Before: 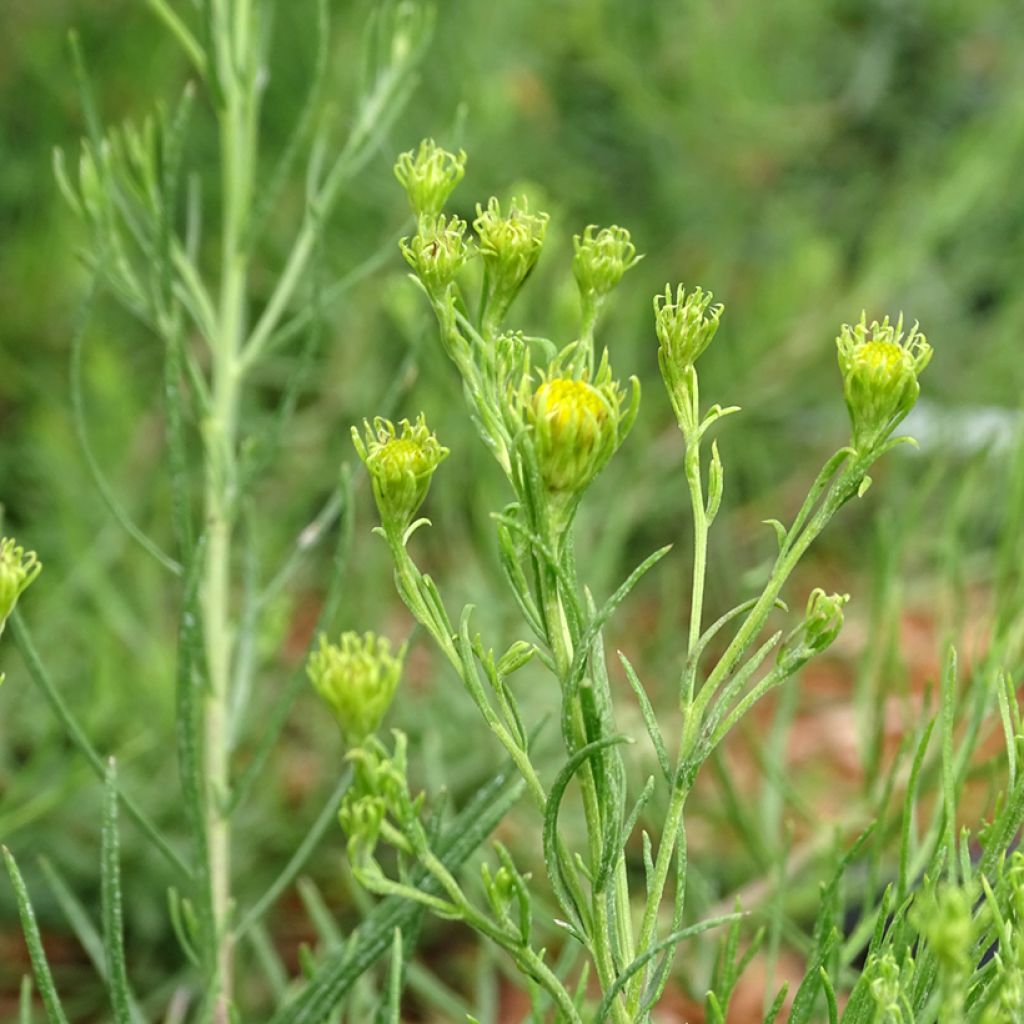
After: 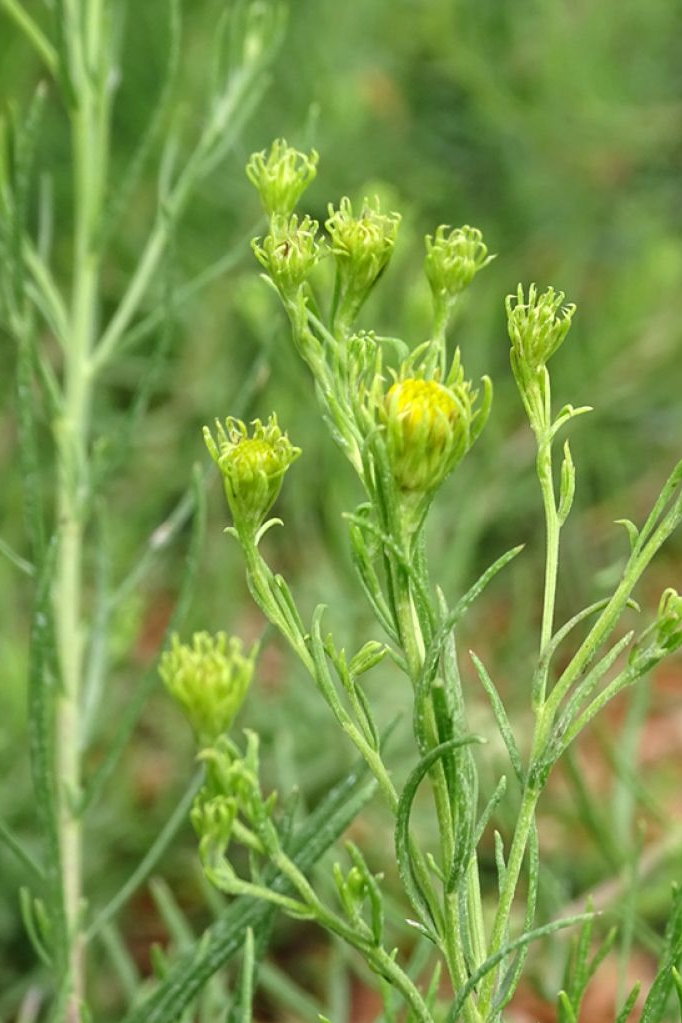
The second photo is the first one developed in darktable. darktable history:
crop and rotate: left 14.481%, right 18.839%
